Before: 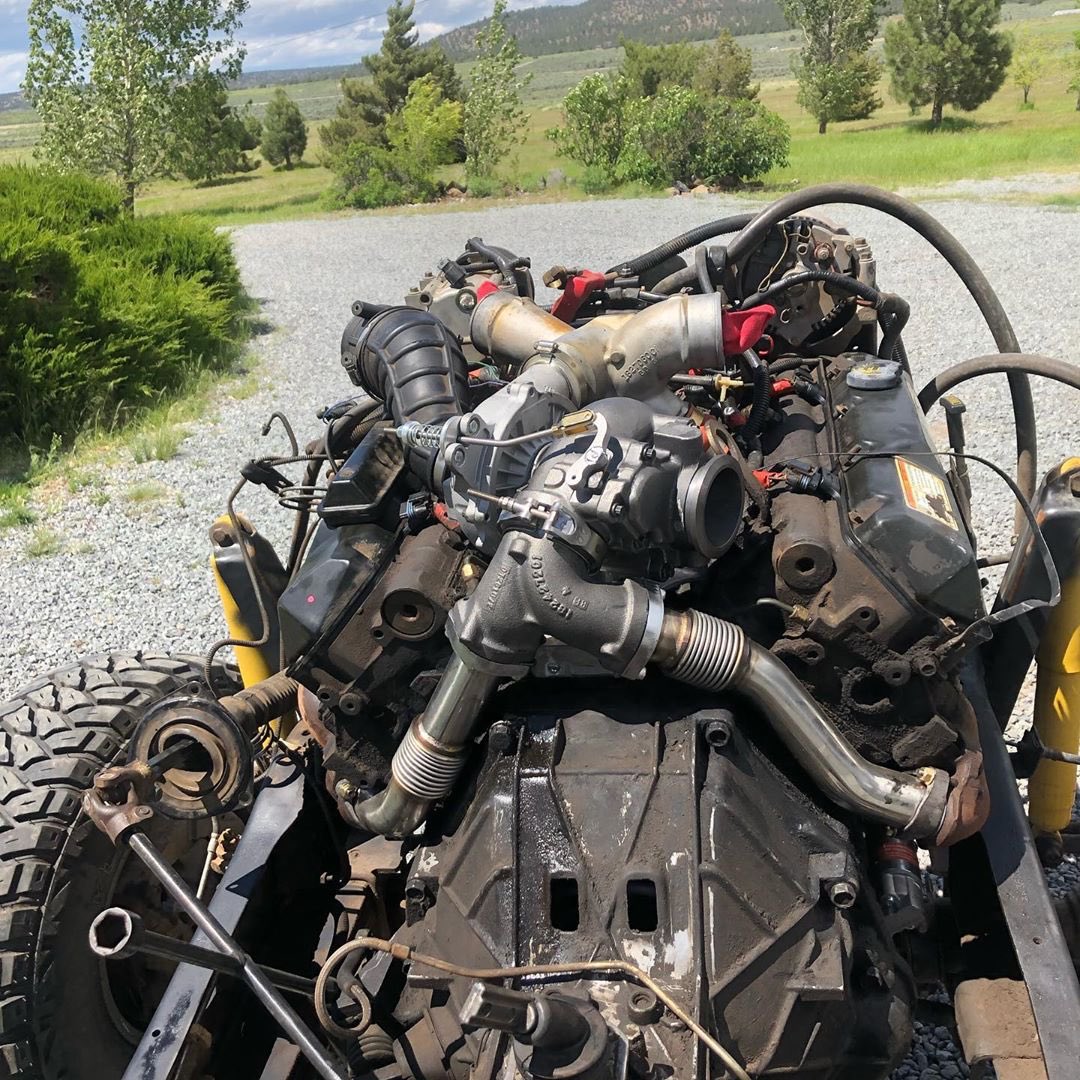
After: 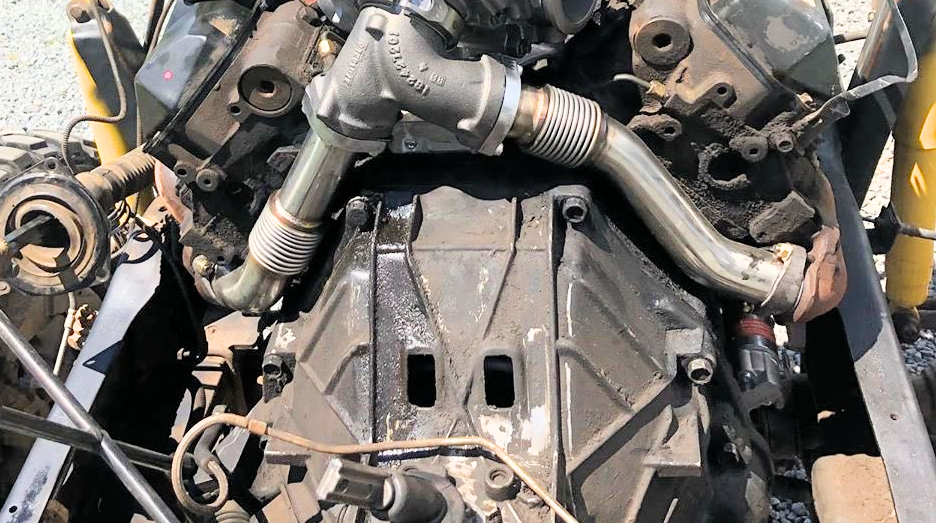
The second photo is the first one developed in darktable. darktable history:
filmic rgb: black relative exposure -7.65 EV, white relative exposure 4.56 EV, hardness 3.61, color science v6 (2022), iterations of high-quality reconstruction 0
crop and rotate: left 13.299%, top 48.532%, bottom 2.956%
exposure: black level correction 0, exposure 1.614 EV, compensate highlight preservation false
